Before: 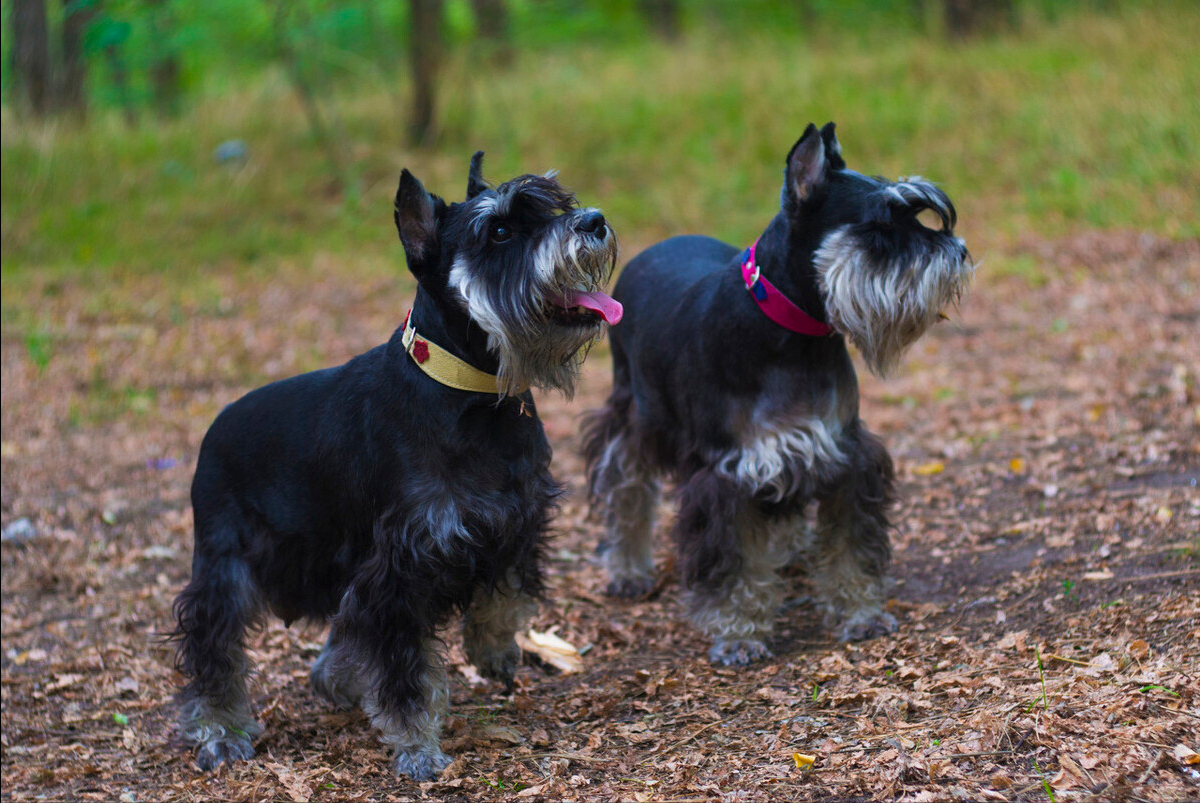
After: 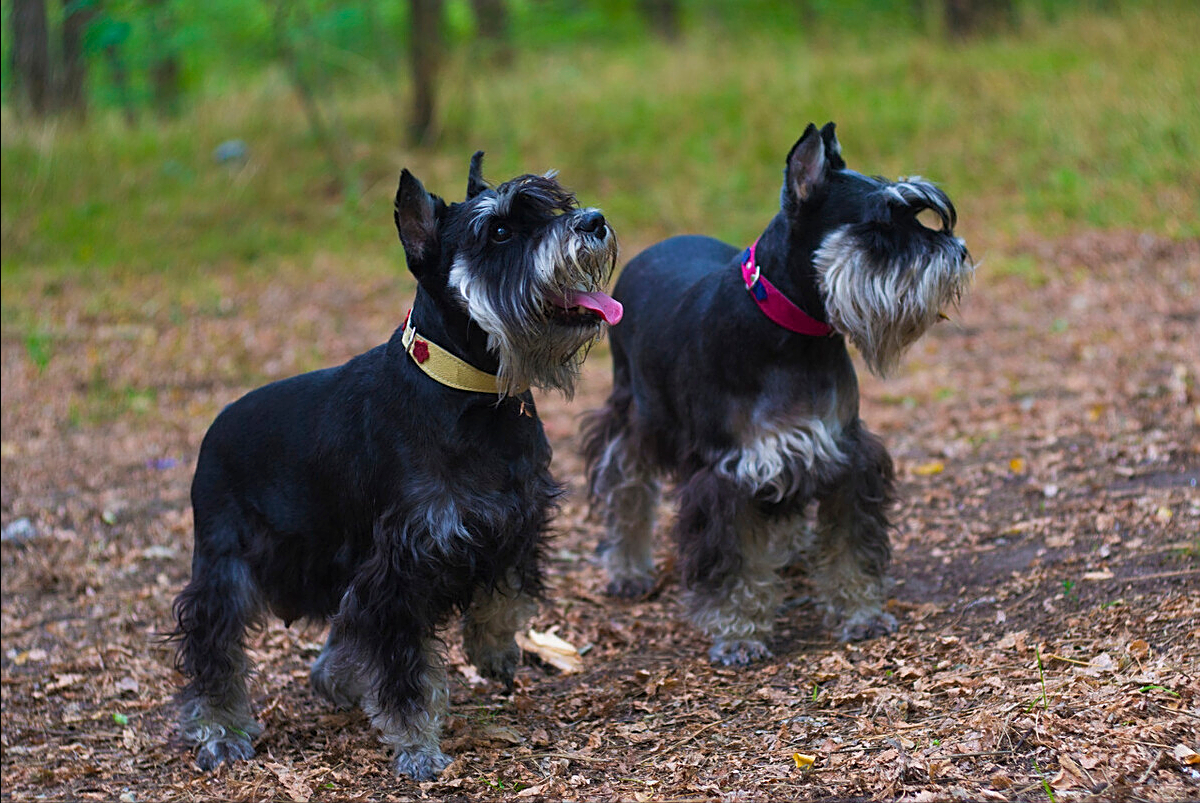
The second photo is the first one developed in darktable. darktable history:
sharpen: on, module defaults
white balance: red 1, blue 1
